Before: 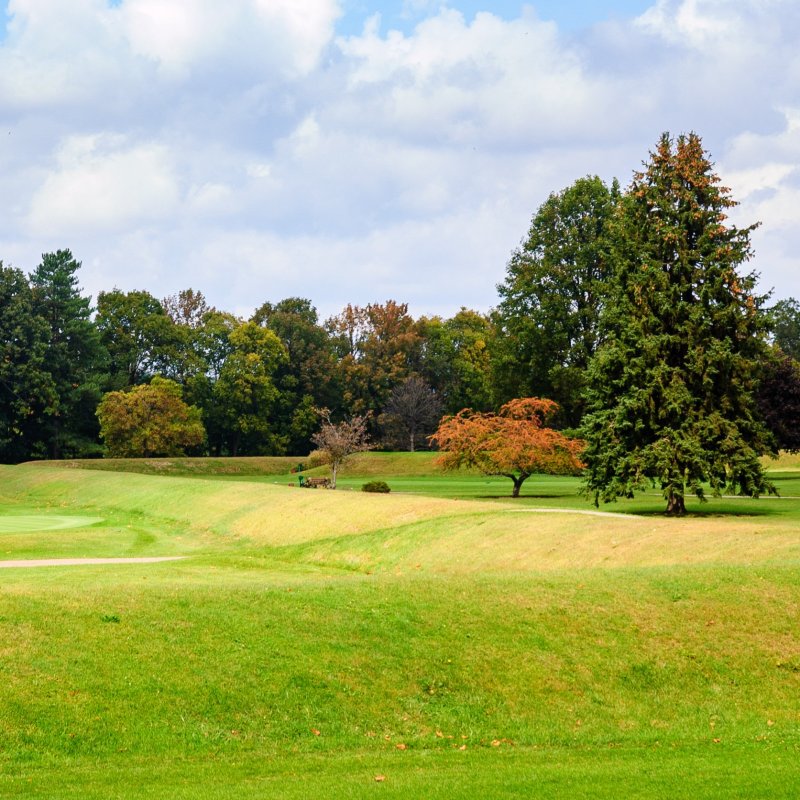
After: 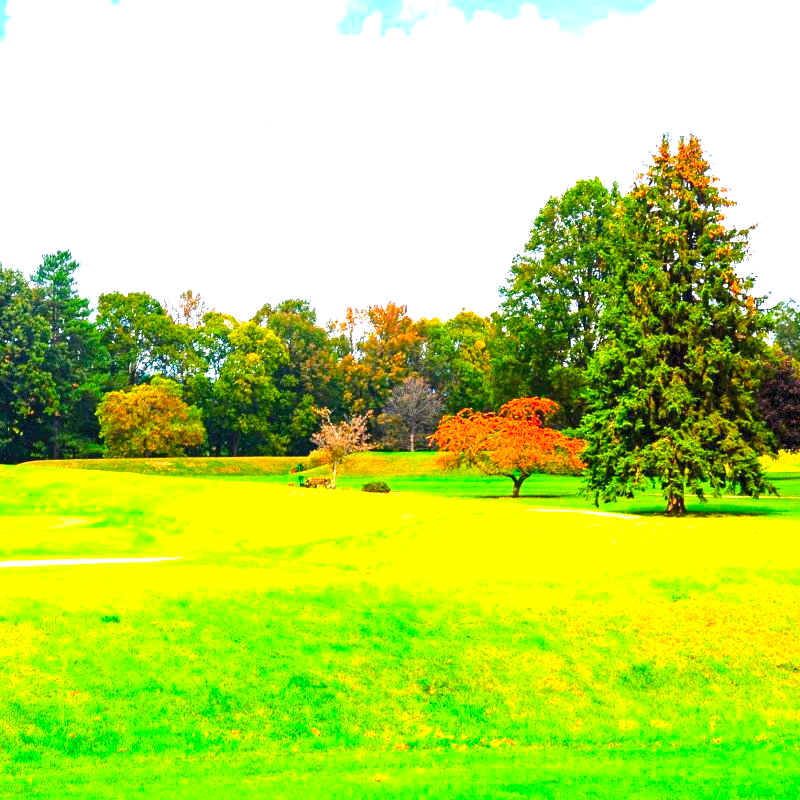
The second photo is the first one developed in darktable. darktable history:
contrast brightness saturation: contrast 0.083, saturation 0.2
exposure: exposure 2.222 EV, compensate highlight preservation false
color zones: curves: ch0 [(0, 0.425) (0.143, 0.422) (0.286, 0.42) (0.429, 0.419) (0.571, 0.419) (0.714, 0.42) (0.857, 0.422) (1, 0.425)]; ch1 [(0, 0.666) (0.143, 0.669) (0.286, 0.671) (0.429, 0.67) (0.571, 0.67) (0.714, 0.67) (0.857, 0.67) (1, 0.666)]
